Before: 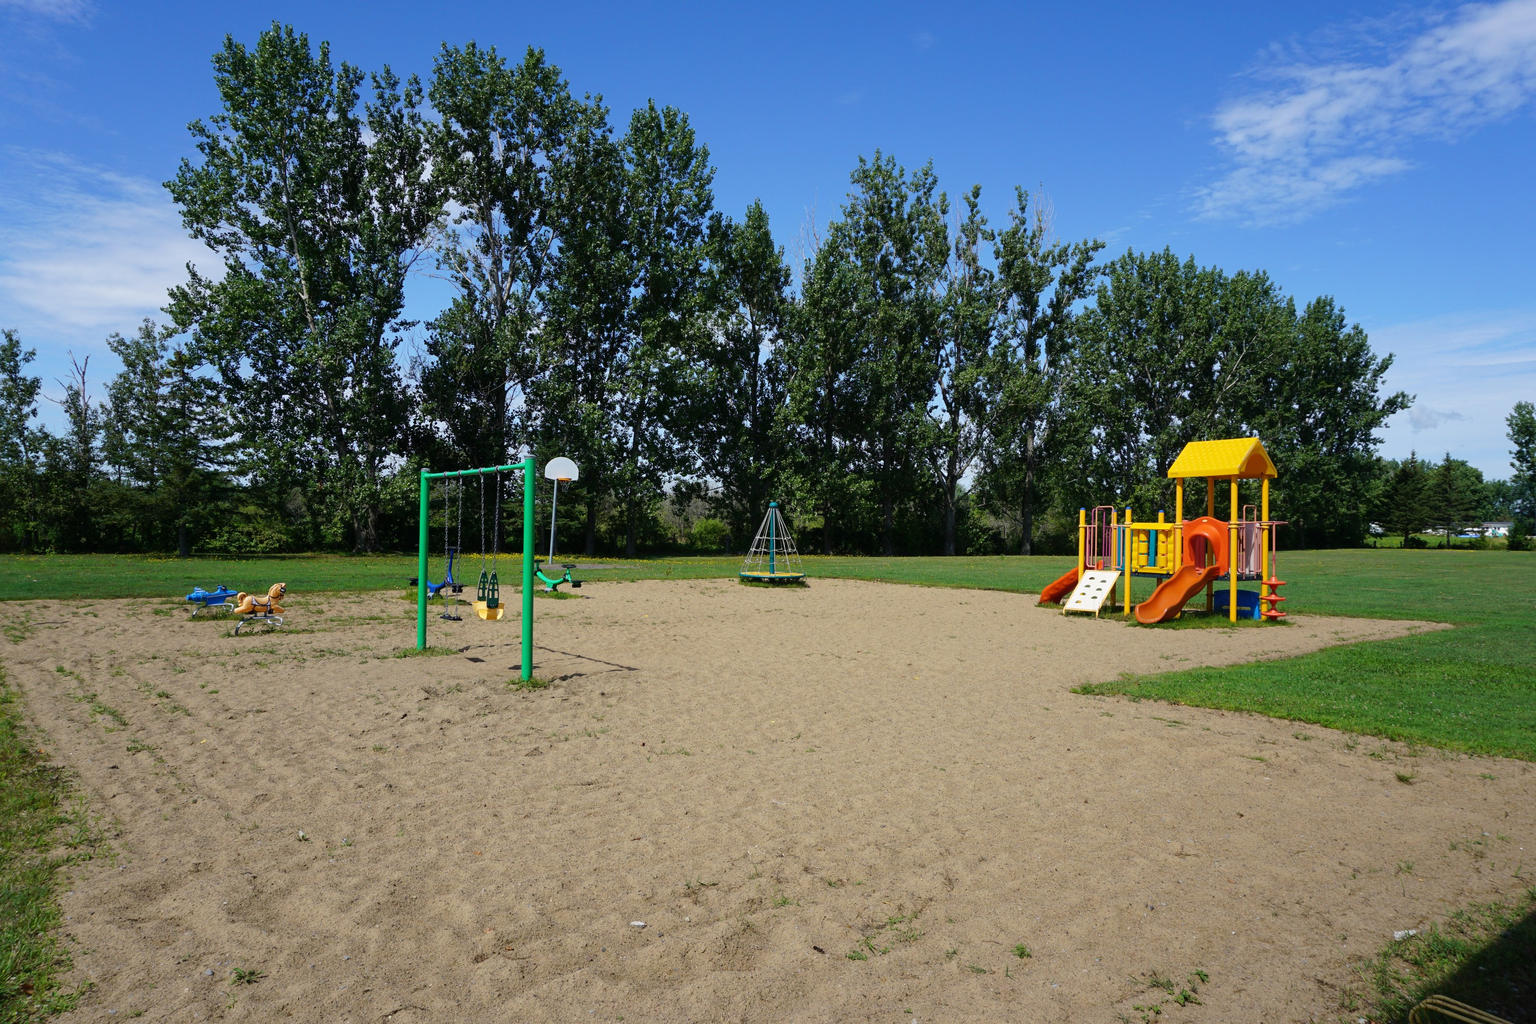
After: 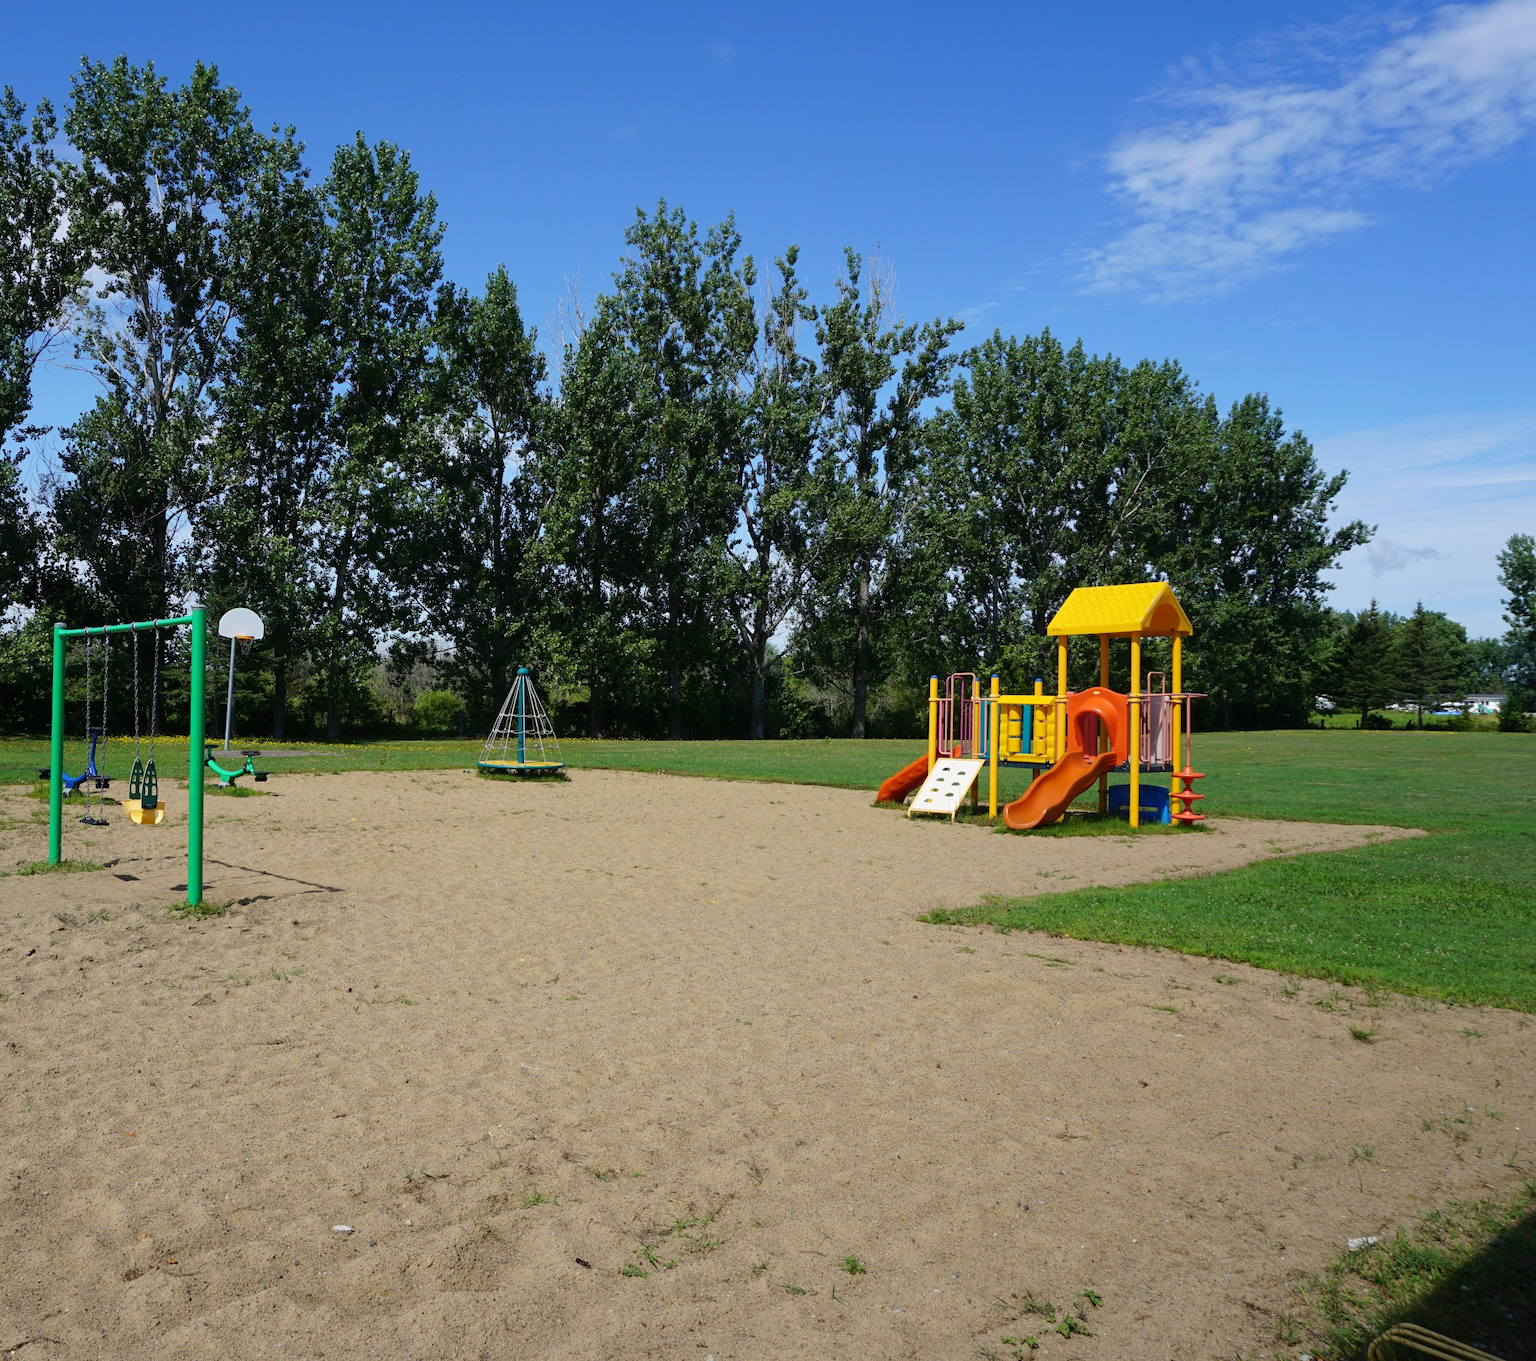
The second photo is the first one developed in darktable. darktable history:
crop and rotate: left 24.77%
